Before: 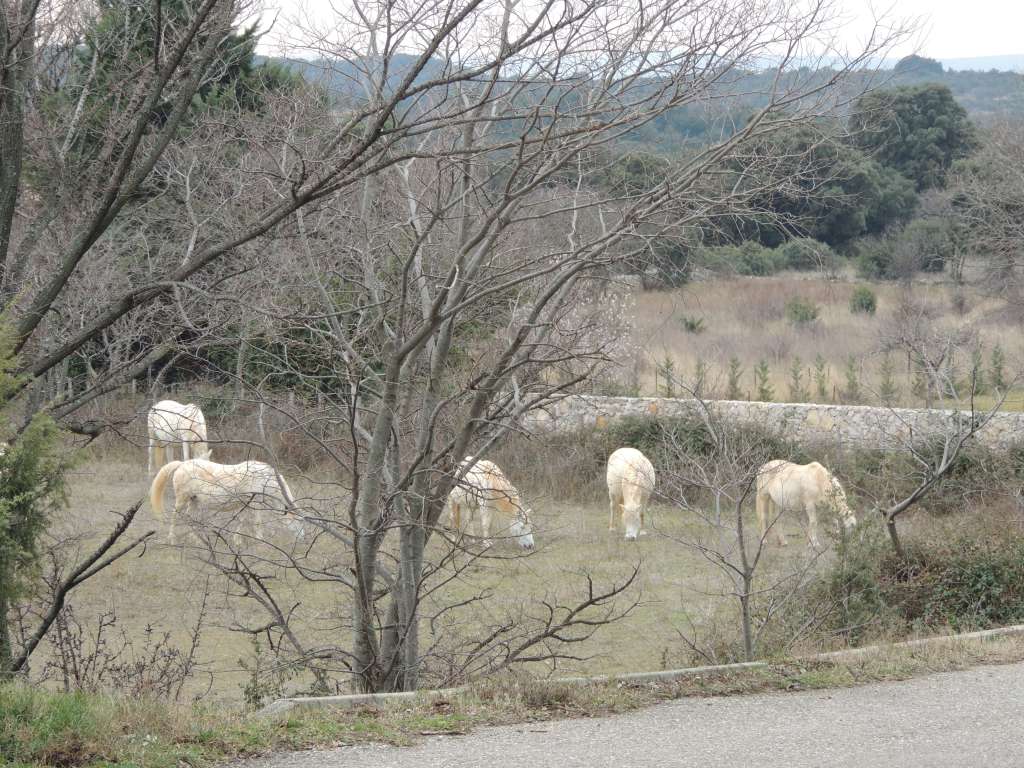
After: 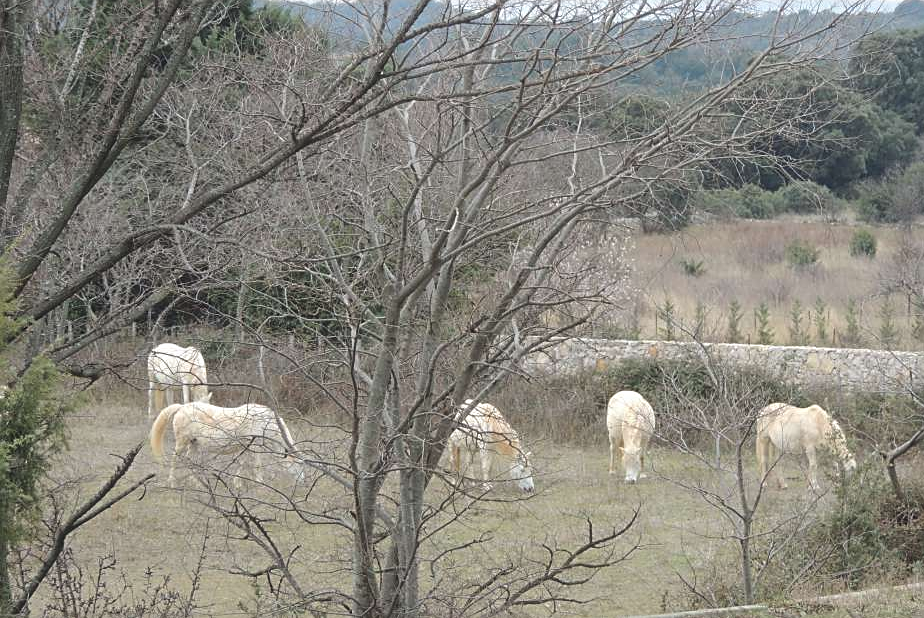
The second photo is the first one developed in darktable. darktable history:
haze removal: strength -0.05
sharpen: radius 1.967
crop: top 7.49%, right 9.717%, bottom 11.943%
